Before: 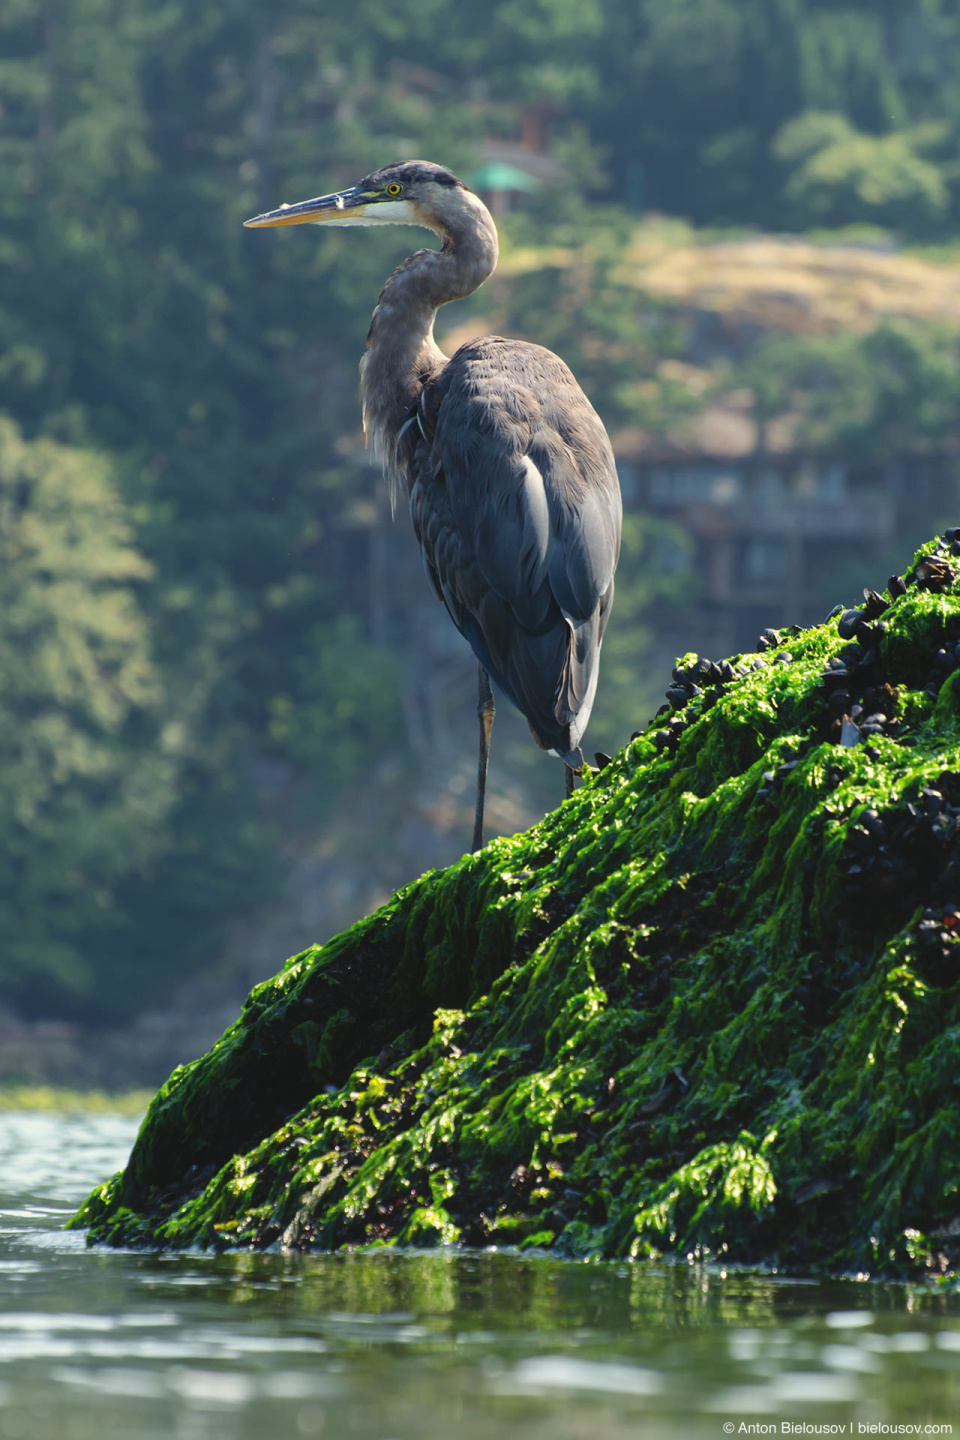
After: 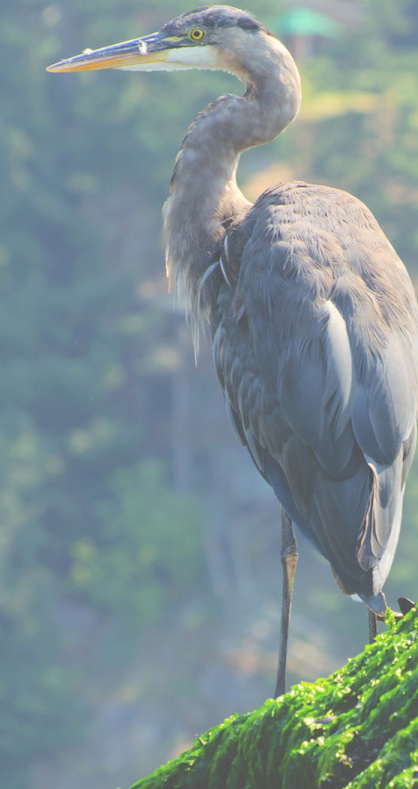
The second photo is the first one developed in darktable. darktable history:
tone curve: curves: ch0 [(0, 0) (0.003, 0.275) (0.011, 0.288) (0.025, 0.309) (0.044, 0.326) (0.069, 0.346) (0.1, 0.37) (0.136, 0.396) (0.177, 0.432) (0.224, 0.473) (0.277, 0.516) (0.335, 0.566) (0.399, 0.611) (0.468, 0.661) (0.543, 0.711) (0.623, 0.761) (0.709, 0.817) (0.801, 0.867) (0.898, 0.911) (1, 1)], color space Lab, independent channels
crop: left 20.577%, top 10.819%, right 35.85%, bottom 34.376%
